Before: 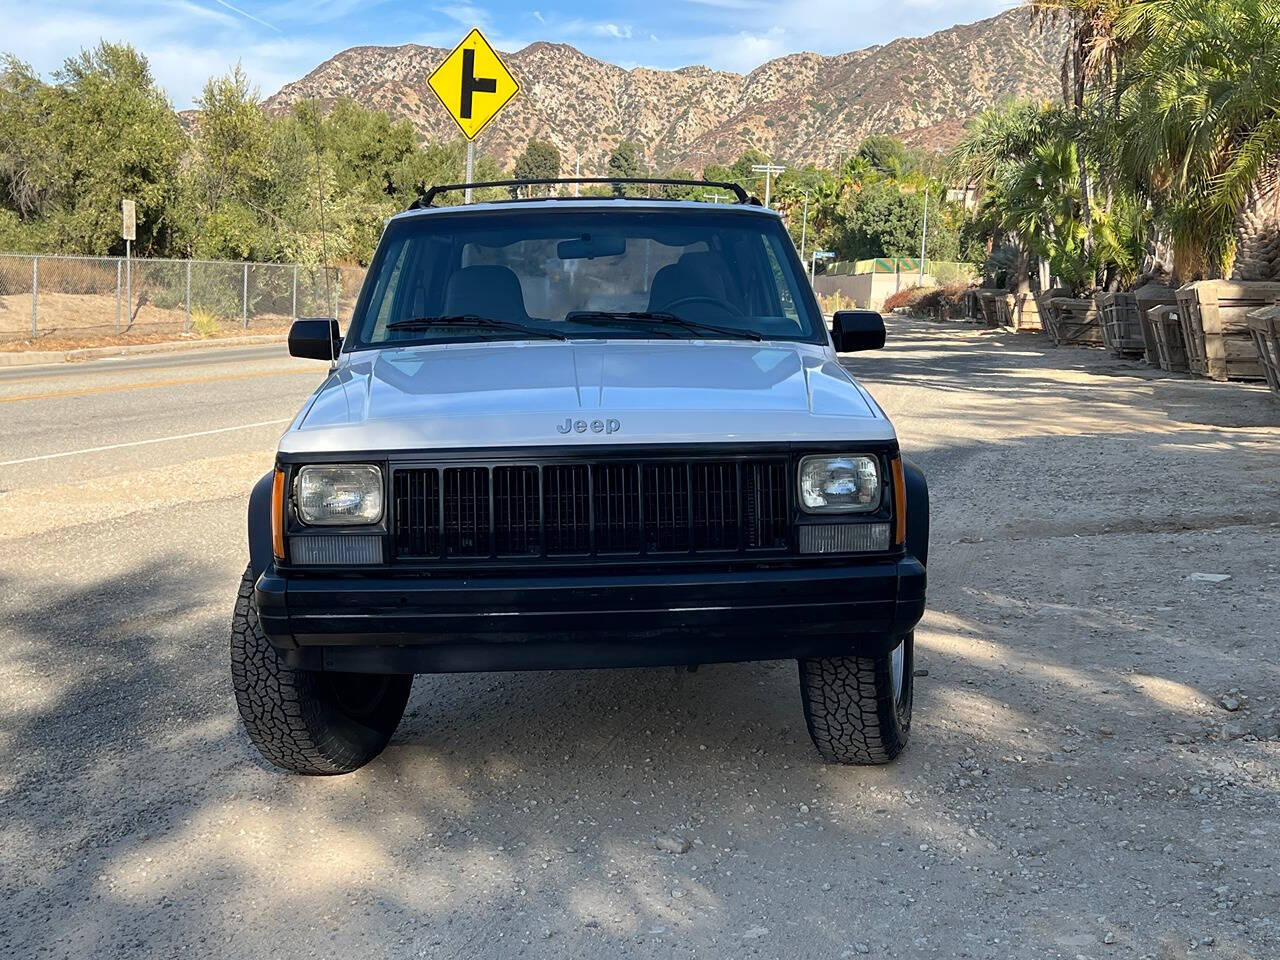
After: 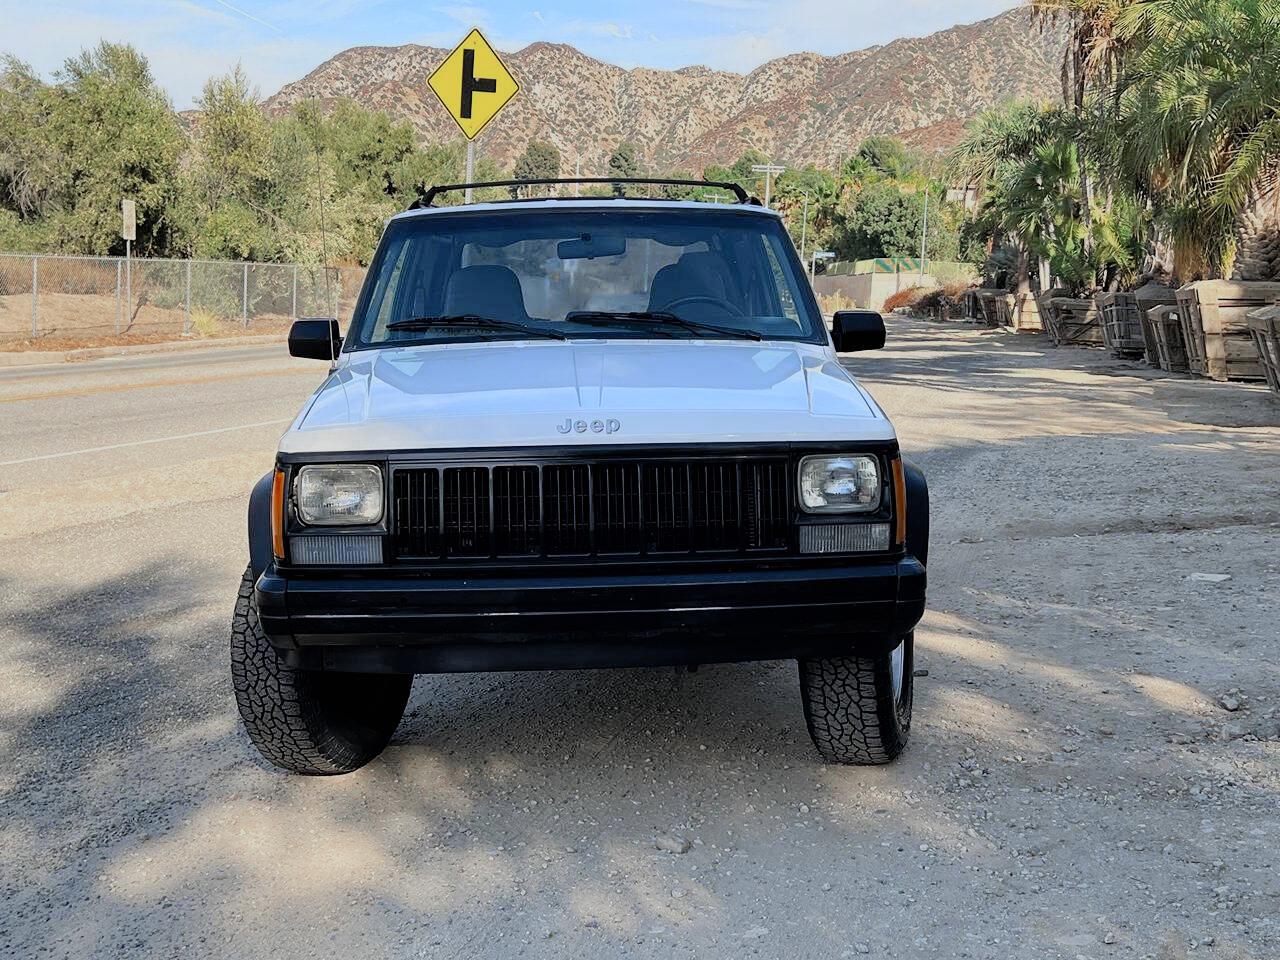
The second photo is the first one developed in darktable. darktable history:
contrast brightness saturation: contrast 0.033, brightness 0.068, saturation 0.123
color zones: curves: ch0 [(0, 0.5) (0.125, 0.4) (0.25, 0.5) (0.375, 0.4) (0.5, 0.4) (0.625, 0.6) (0.75, 0.6) (0.875, 0.5)]; ch1 [(0, 0.4) (0.125, 0.5) (0.25, 0.4) (0.375, 0.4) (0.5, 0.4) (0.625, 0.4) (0.75, 0.5) (0.875, 0.4)]; ch2 [(0, 0.6) (0.125, 0.5) (0.25, 0.5) (0.375, 0.6) (0.5, 0.6) (0.625, 0.5) (0.75, 0.5) (0.875, 0.5)], mix 31.76%
filmic rgb: black relative exposure -7.65 EV, white relative exposure 4.56 EV, threshold 6 EV, hardness 3.61, enable highlight reconstruction true
